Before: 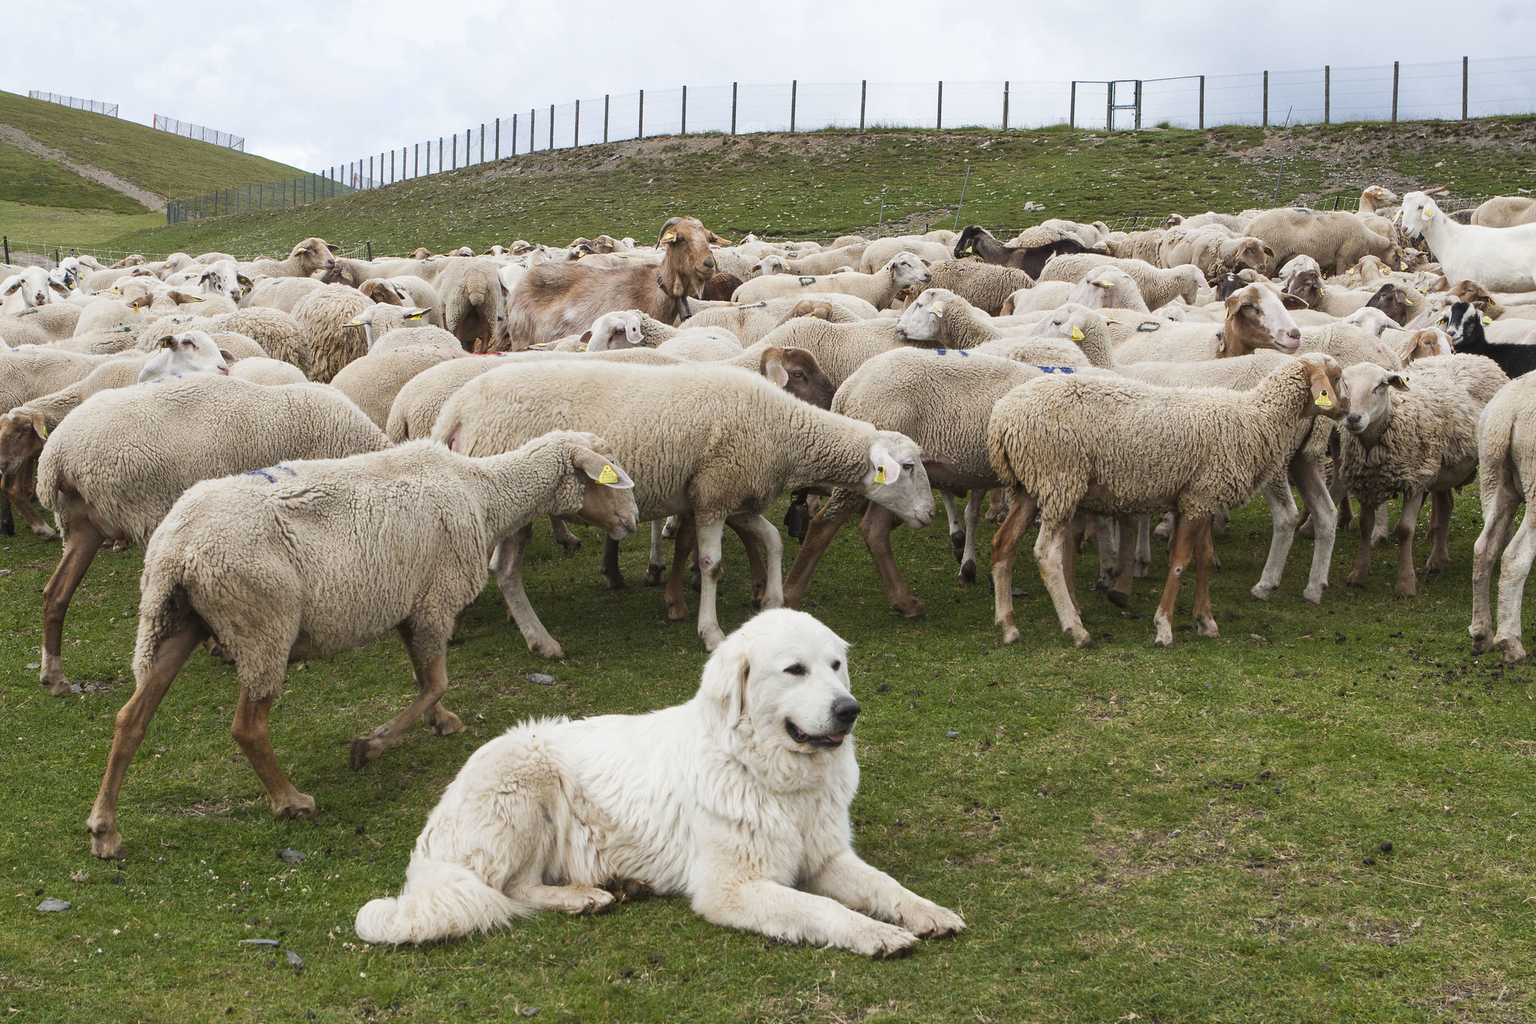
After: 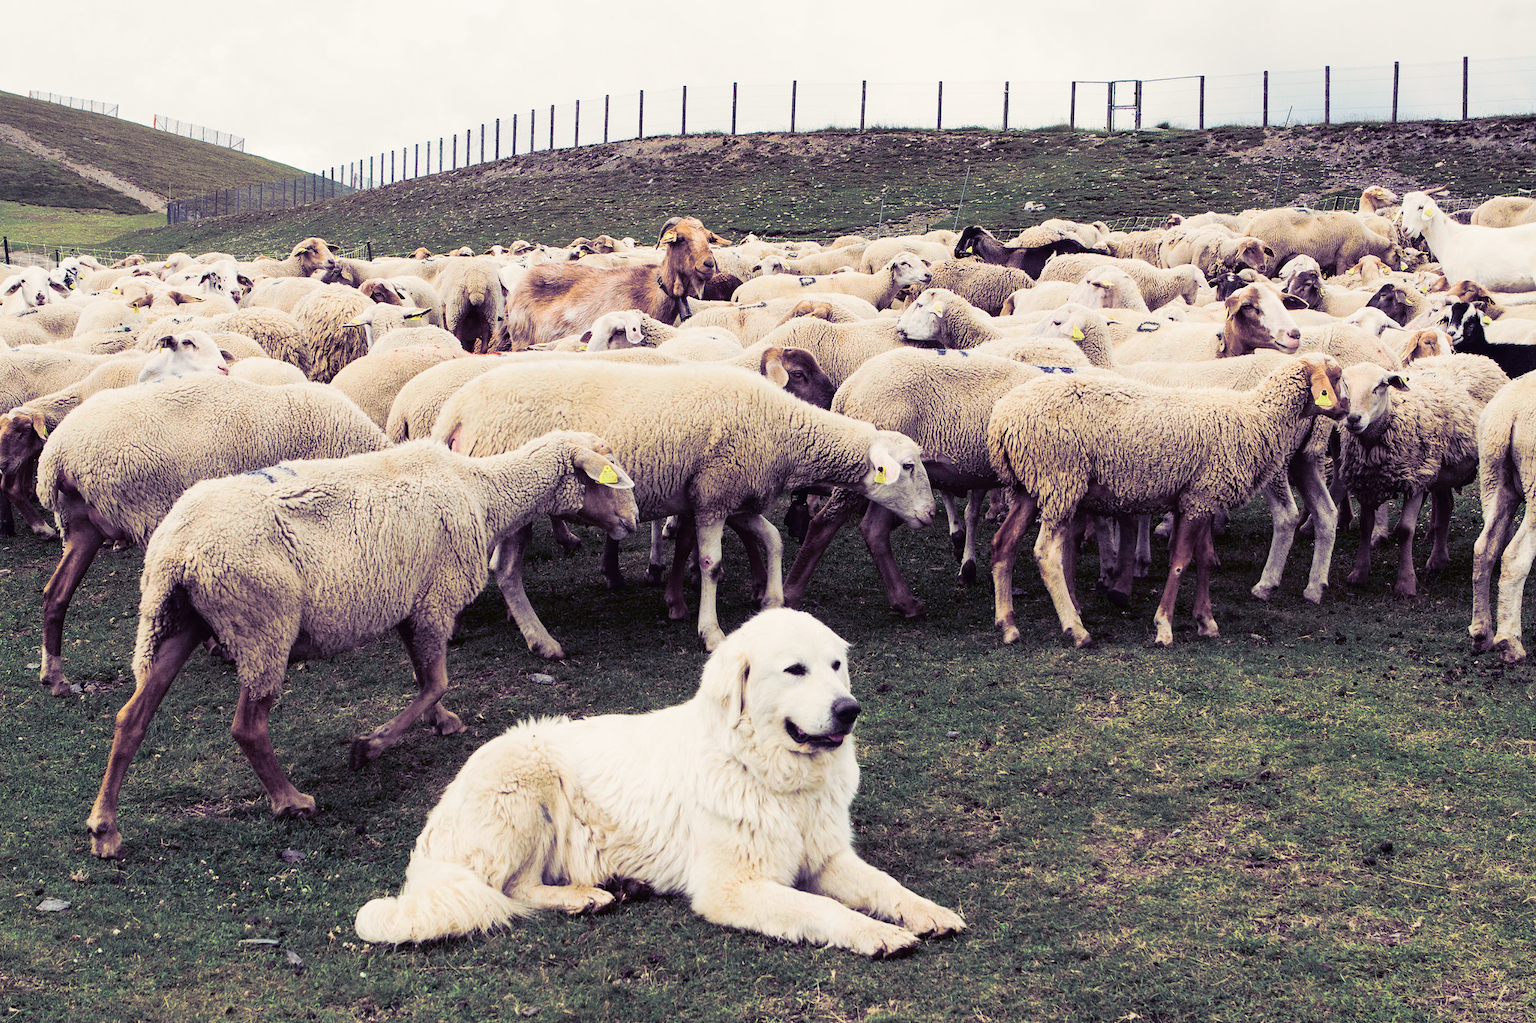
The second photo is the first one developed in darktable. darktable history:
tone curve: curves: ch0 [(0, 0.014) (0.17, 0.099) (0.398, 0.423) (0.725, 0.828) (0.872, 0.918) (1, 0.981)]; ch1 [(0, 0) (0.402, 0.36) (0.489, 0.491) (0.5, 0.503) (0.515, 0.52) (0.545, 0.572) (0.615, 0.662) (0.701, 0.725) (1, 1)]; ch2 [(0, 0) (0.42, 0.458) (0.485, 0.499) (0.503, 0.503) (0.531, 0.542) (0.561, 0.594) (0.644, 0.694) (0.717, 0.753) (1, 0.991)], color space Lab, independent channels
color zones: curves: ch1 [(0.113, 0.438) (0.75, 0.5)]; ch2 [(0.12, 0.526) (0.75, 0.5)]
split-toning: shadows › hue 255.6°, shadows › saturation 0.66, highlights › hue 43.2°, highlights › saturation 0.68, balance -50.1
